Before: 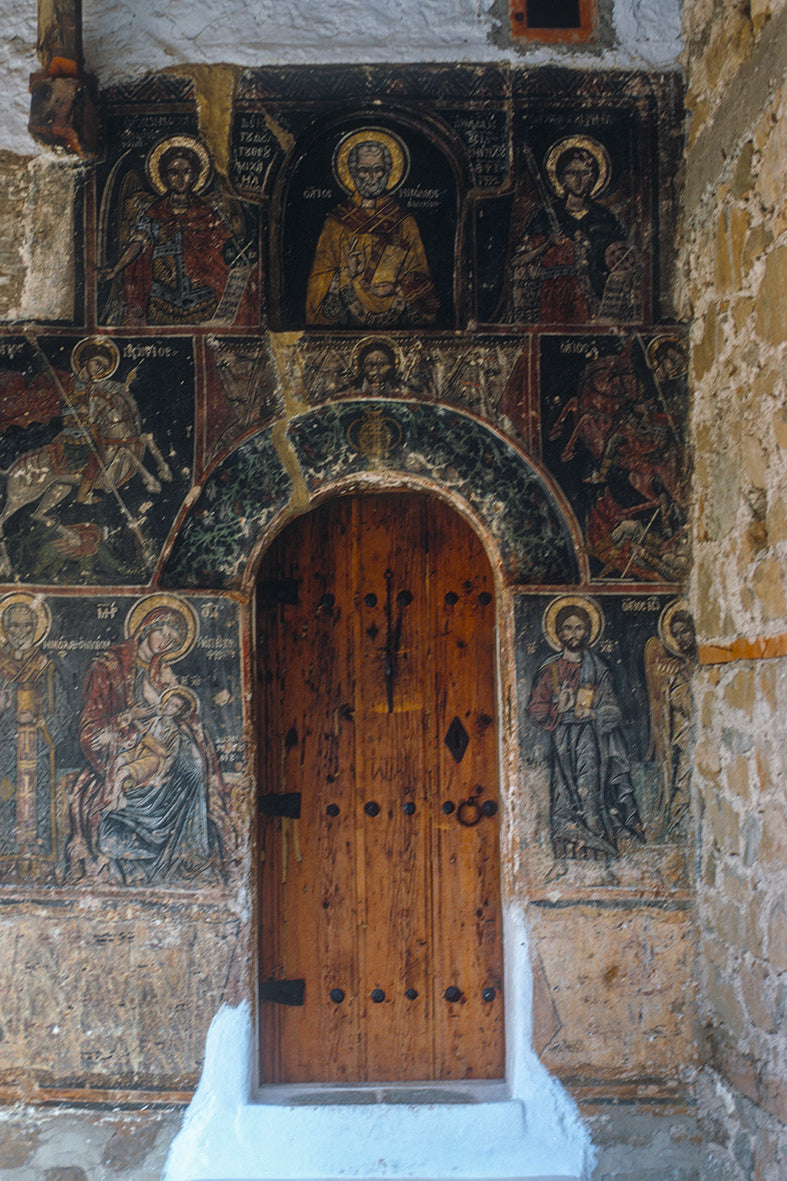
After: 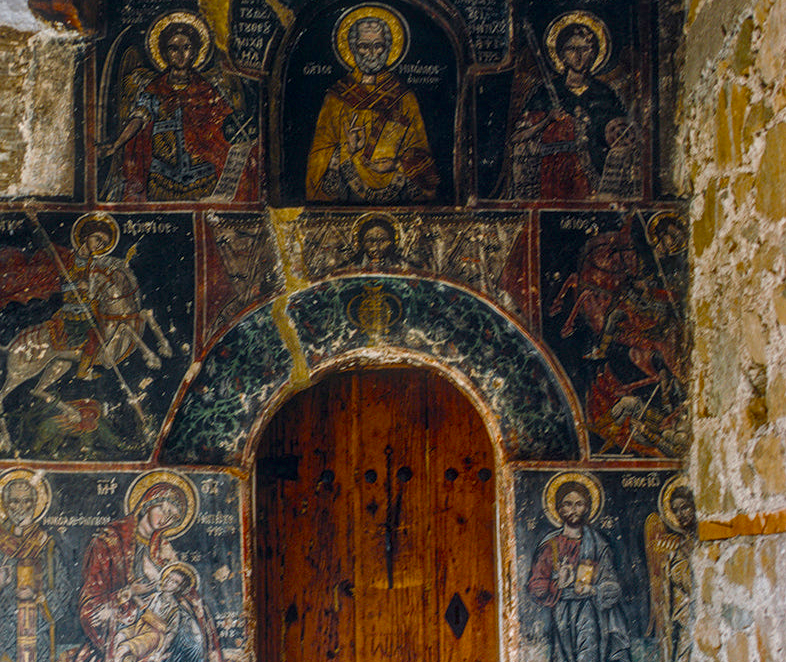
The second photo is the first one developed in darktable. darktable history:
crop and rotate: top 10.605%, bottom 33.274%
color balance rgb: perceptual saturation grading › global saturation 35%, perceptual saturation grading › highlights -25%, perceptual saturation grading › shadows 50%
local contrast: detail 130%
